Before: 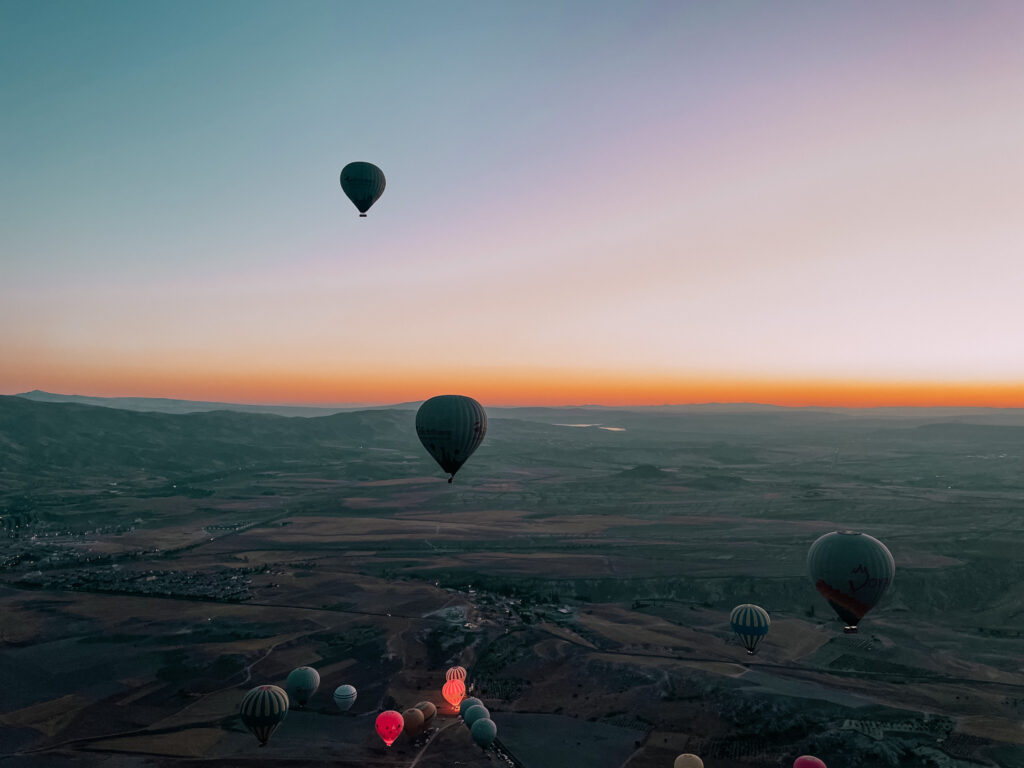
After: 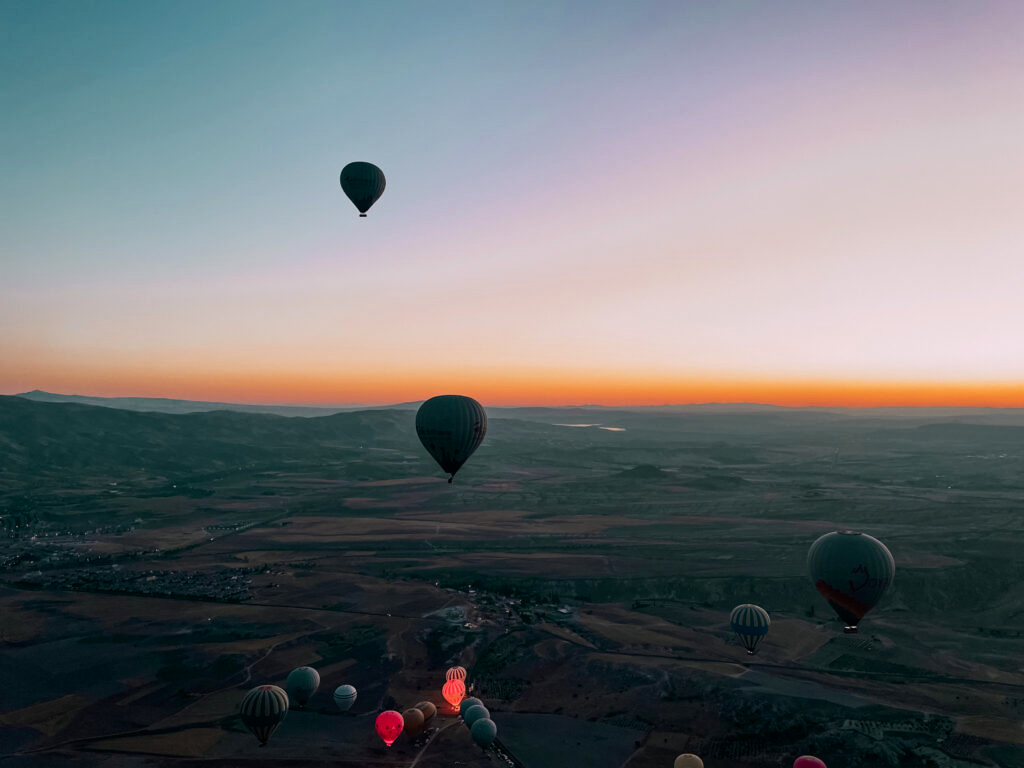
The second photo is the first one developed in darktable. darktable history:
contrast brightness saturation: contrast 0.15, brightness -0.008, saturation 0.099
exposure: exposure -0.052 EV, compensate highlight preservation false
